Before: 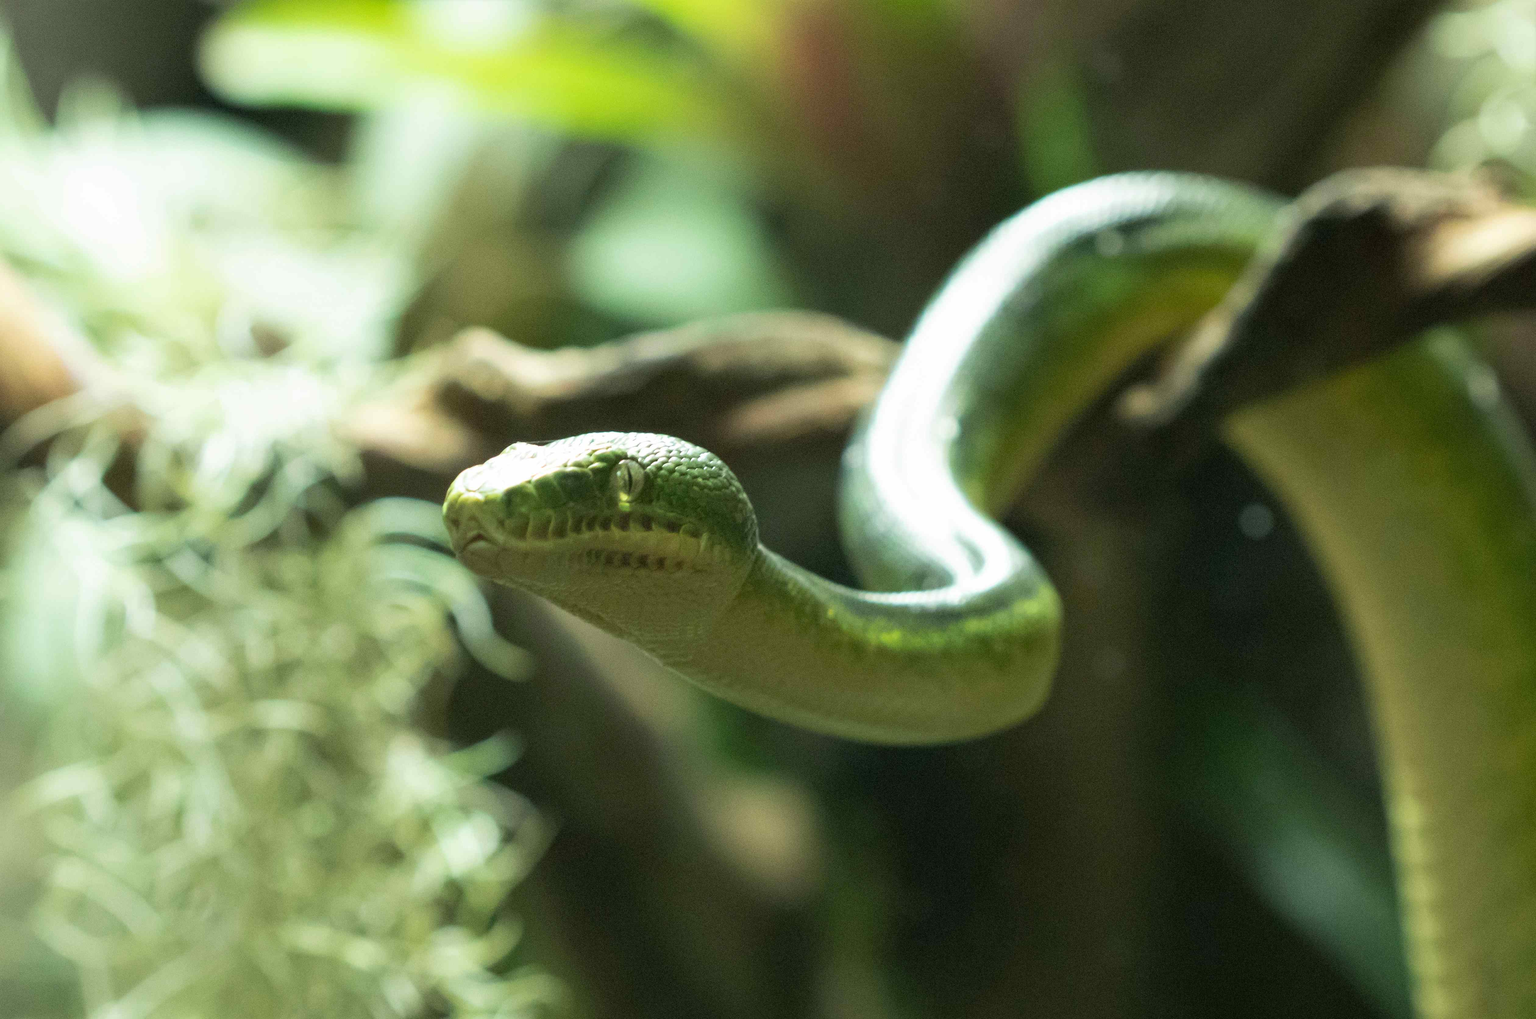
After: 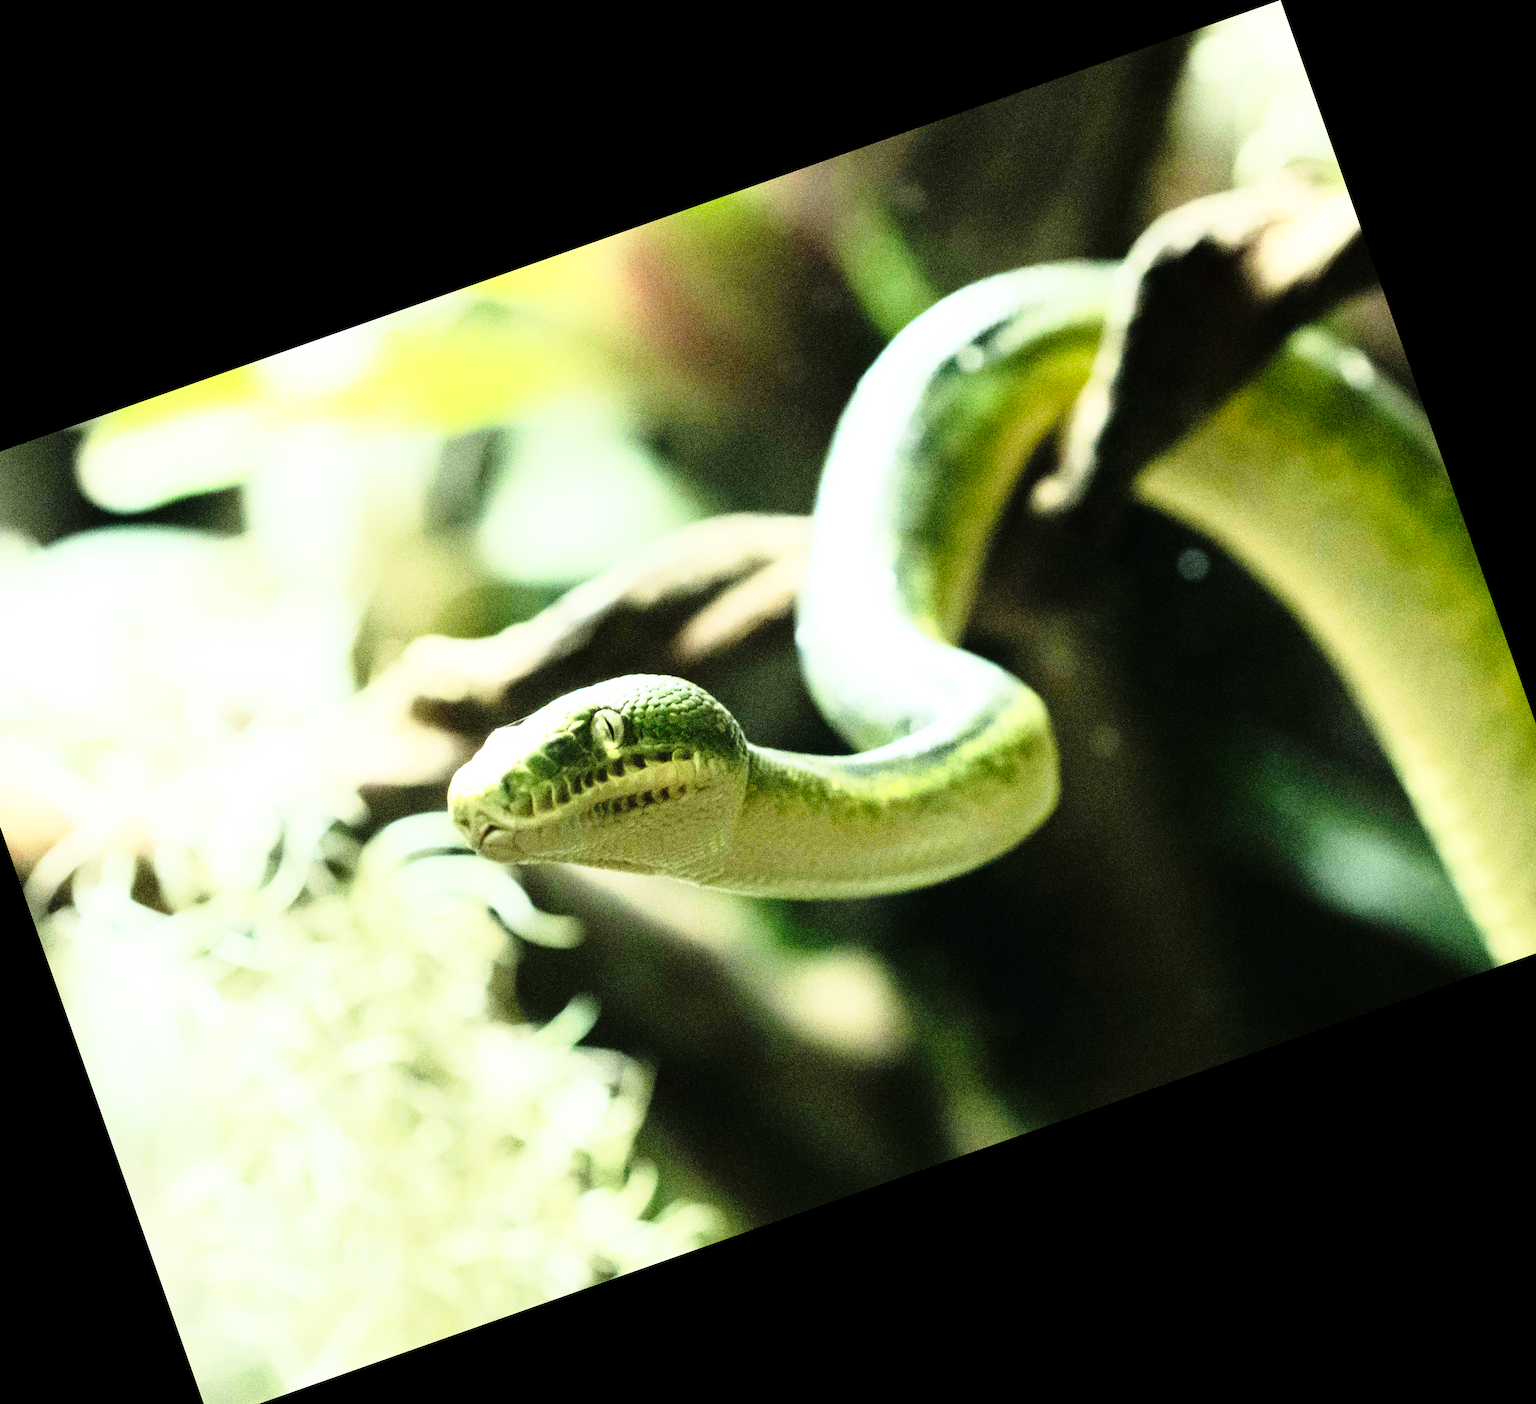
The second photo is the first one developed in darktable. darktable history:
base curve: curves: ch0 [(0, 0) (0.028, 0.03) (0.121, 0.232) (0.46, 0.748) (0.859, 0.968) (1, 1)], preserve colors none
crop and rotate: angle 19.43°, left 6.812%, right 4.125%, bottom 1.087%
rgb curve: curves: ch0 [(0, 0) (0.21, 0.15) (0.24, 0.21) (0.5, 0.75) (0.75, 0.96) (0.89, 0.99) (1, 1)]; ch1 [(0, 0.02) (0.21, 0.13) (0.25, 0.2) (0.5, 0.67) (0.75, 0.9) (0.89, 0.97) (1, 1)]; ch2 [(0, 0.02) (0.21, 0.13) (0.25, 0.2) (0.5, 0.67) (0.75, 0.9) (0.89, 0.97) (1, 1)], compensate middle gray true
